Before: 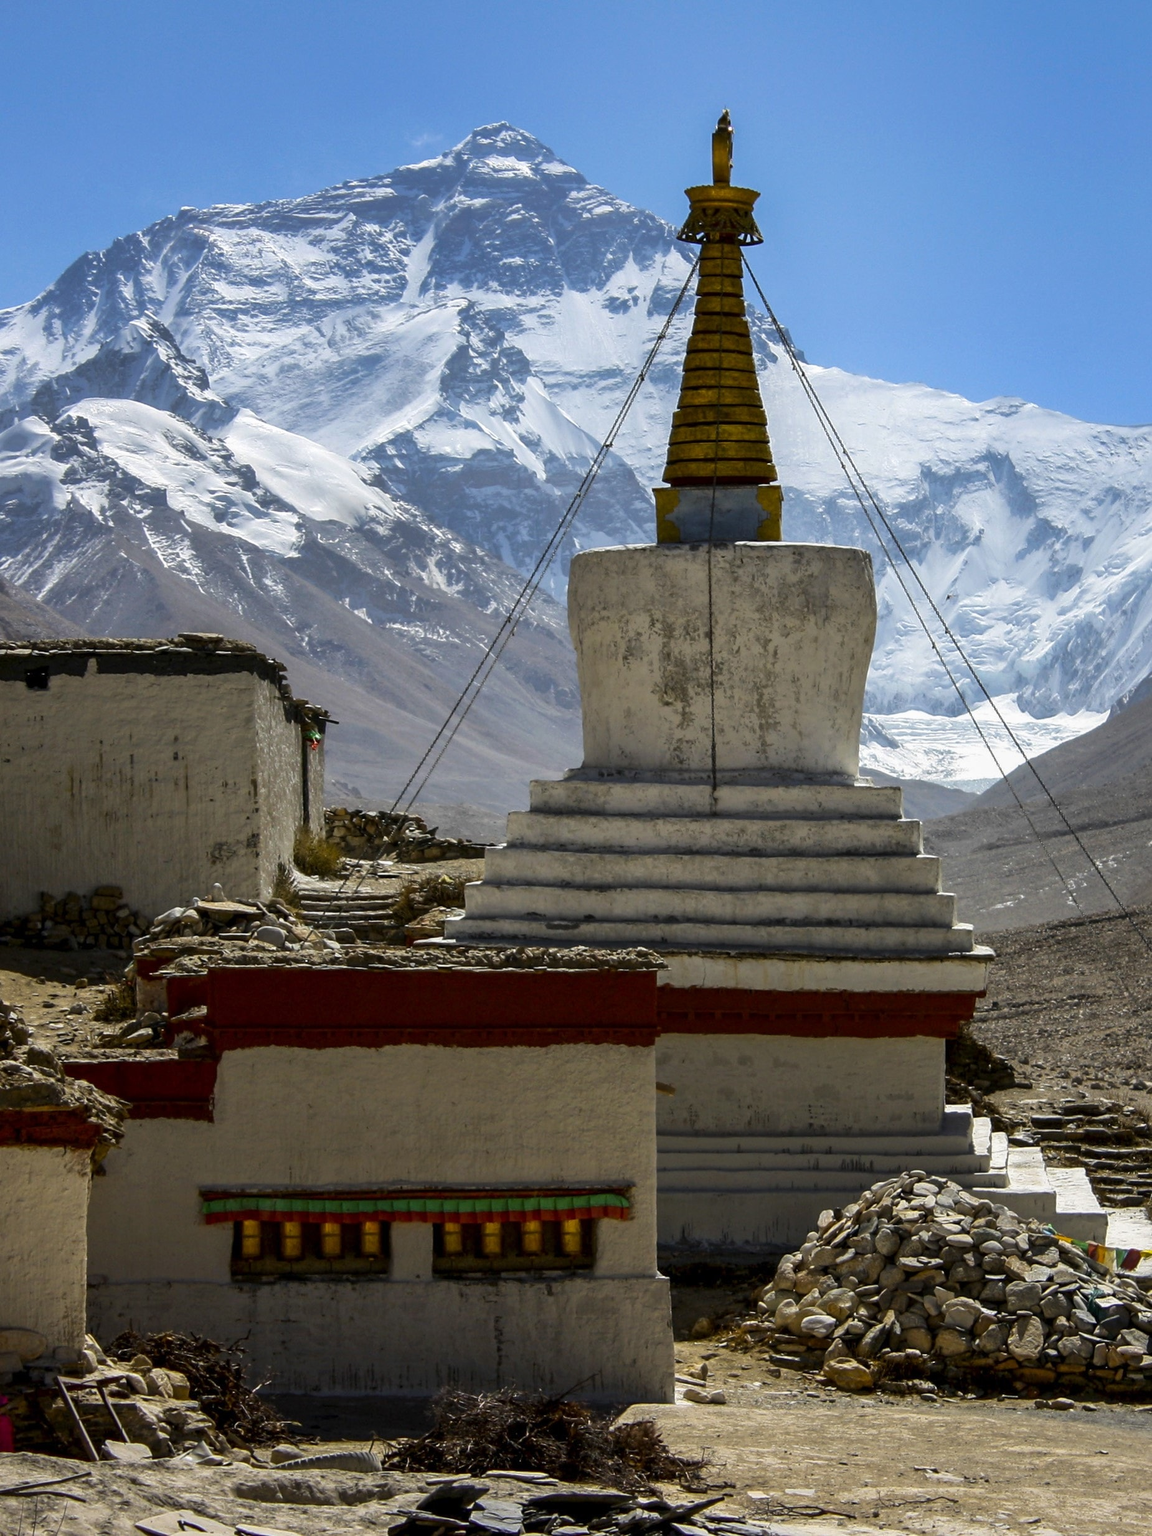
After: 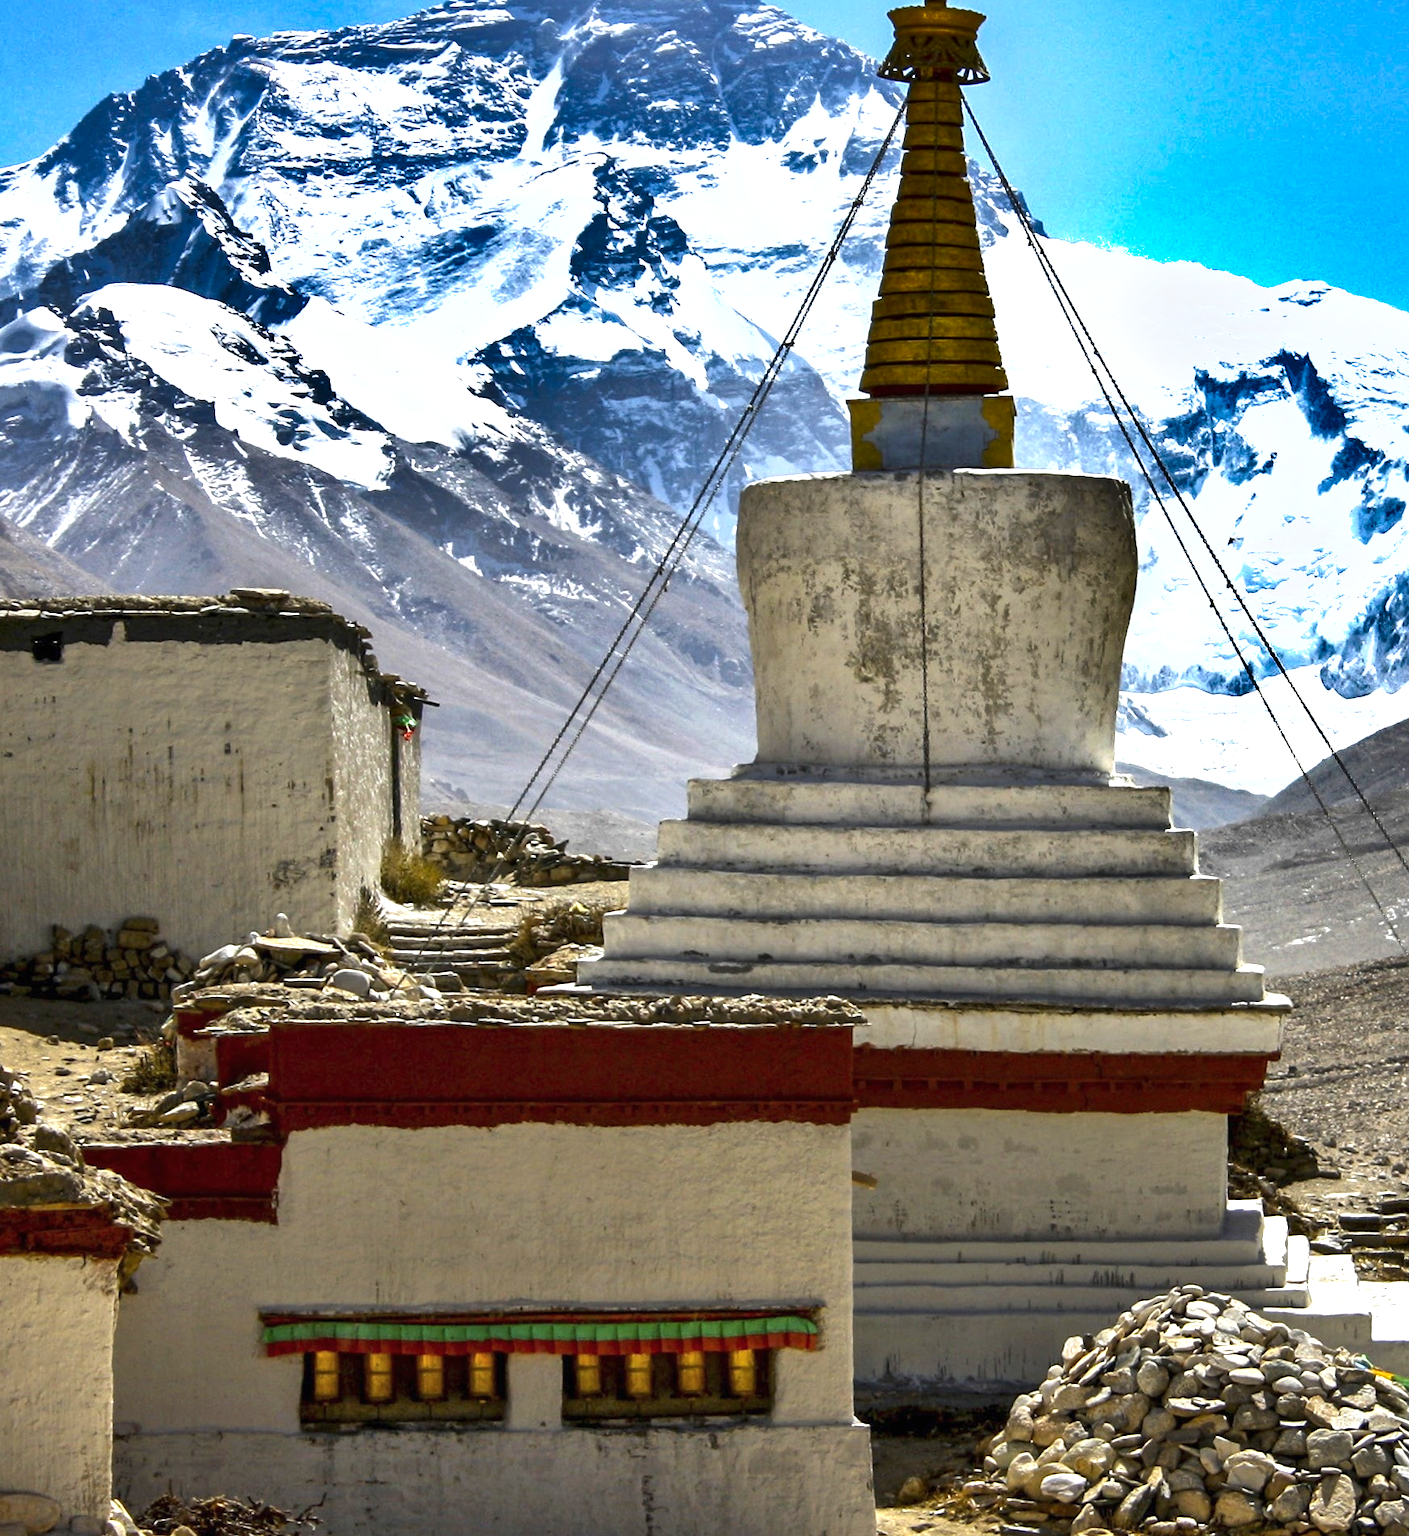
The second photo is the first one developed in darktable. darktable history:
crop and rotate: angle 0.081°, top 11.721%, right 5.66%, bottom 11.119%
exposure: black level correction 0, exposure 1.2 EV, compensate highlight preservation false
shadows and highlights: radius 106.48, shadows 45.71, highlights -66.93, low approximation 0.01, soften with gaussian
